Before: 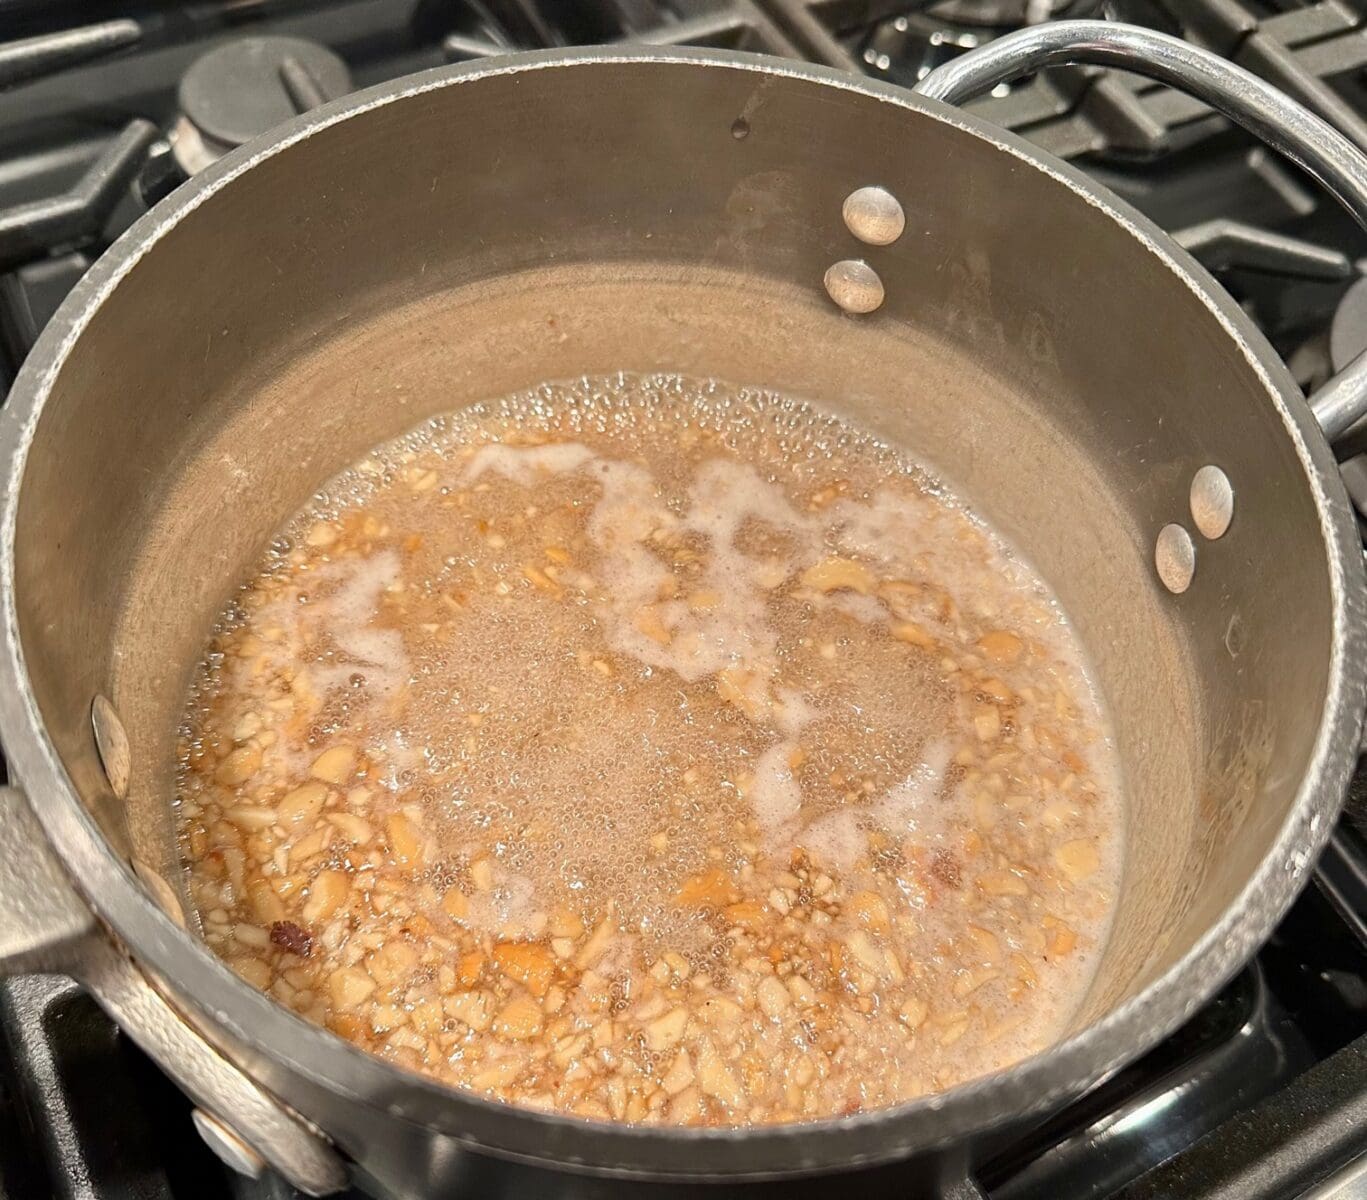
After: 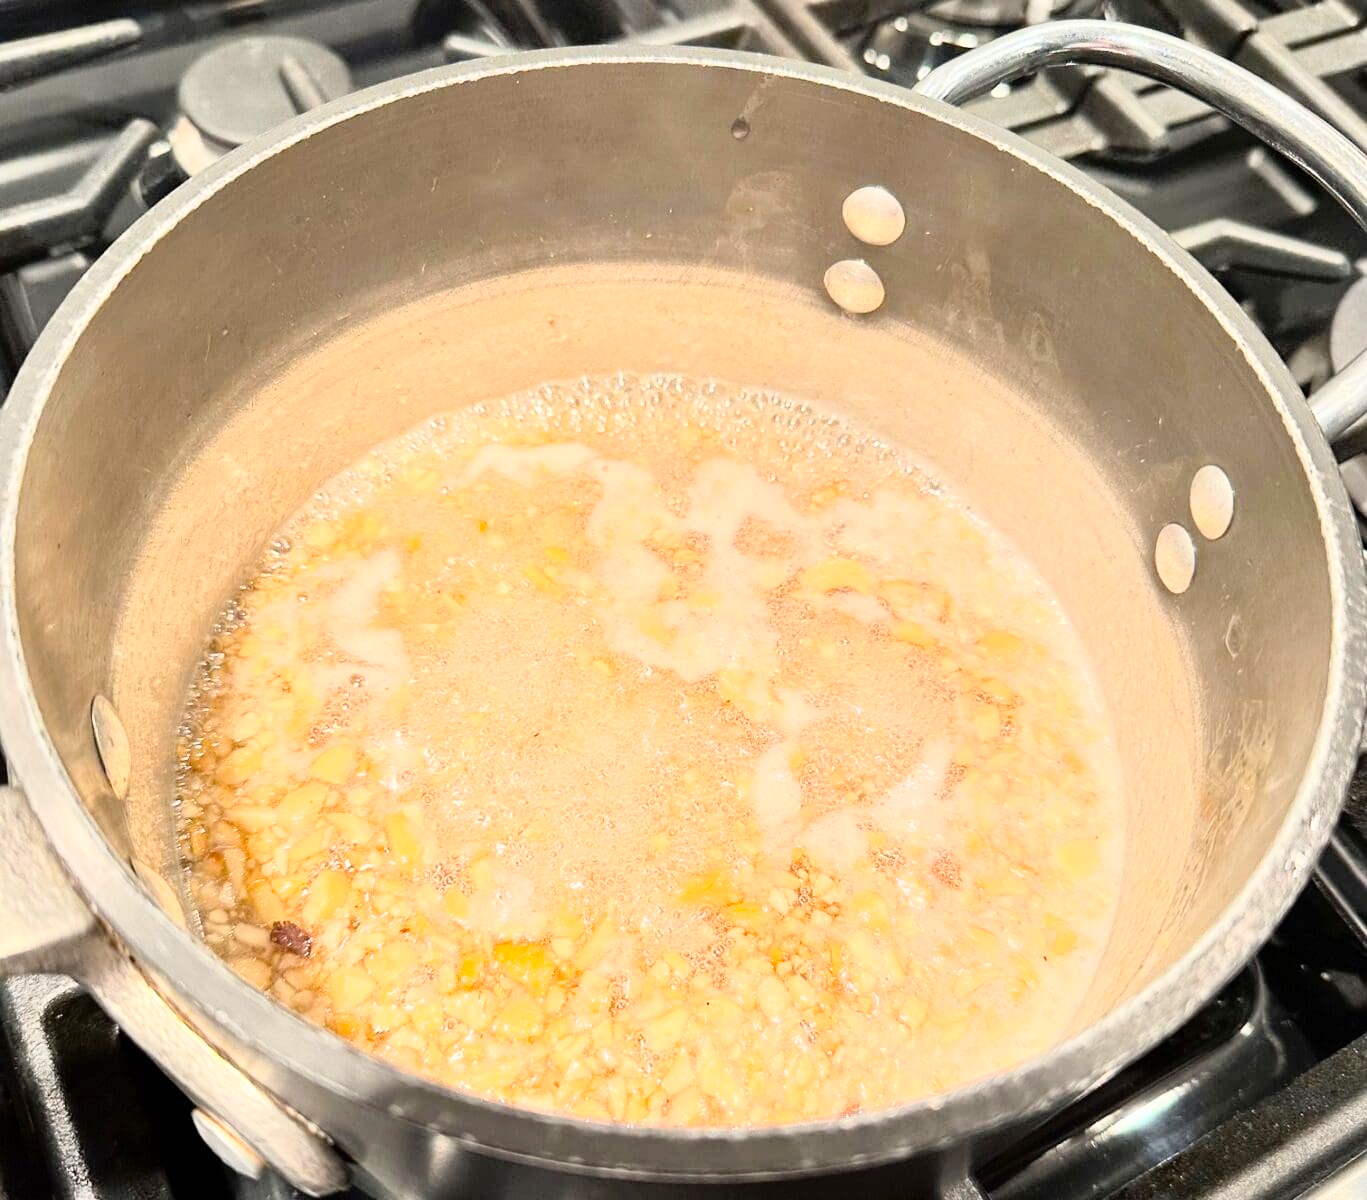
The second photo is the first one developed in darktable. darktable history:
color balance: output saturation 120%
tone curve: curves: ch0 [(0, 0) (0.003, 0.003) (0.011, 0.012) (0.025, 0.028) (0.044, 0.049) (0.069, 0.091) (0.1, 0.144) (0.136, 0.21) (0.177, 0.277) (0.224, 0.352) (0.277, 0.433) (0.335, 0.523) (0.399, 0.613) (0.468, 0.702) (0.543, 0.79) (0.623, 0.867) (0.709, 0.916) (0.801, 0.946) (0.898, 0.972) (1, 1)], color space Lab, independent channels, preserve colors none
